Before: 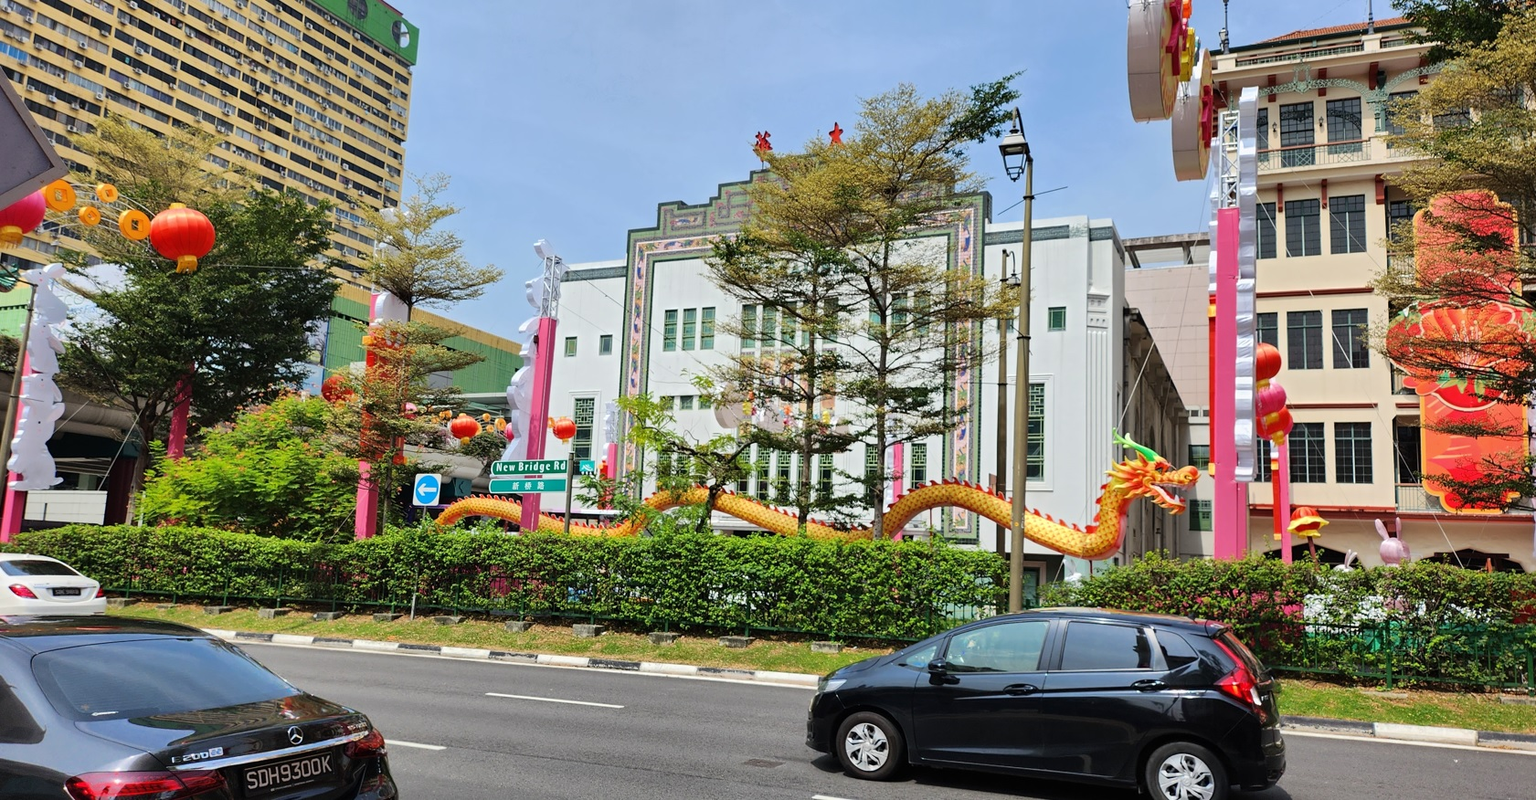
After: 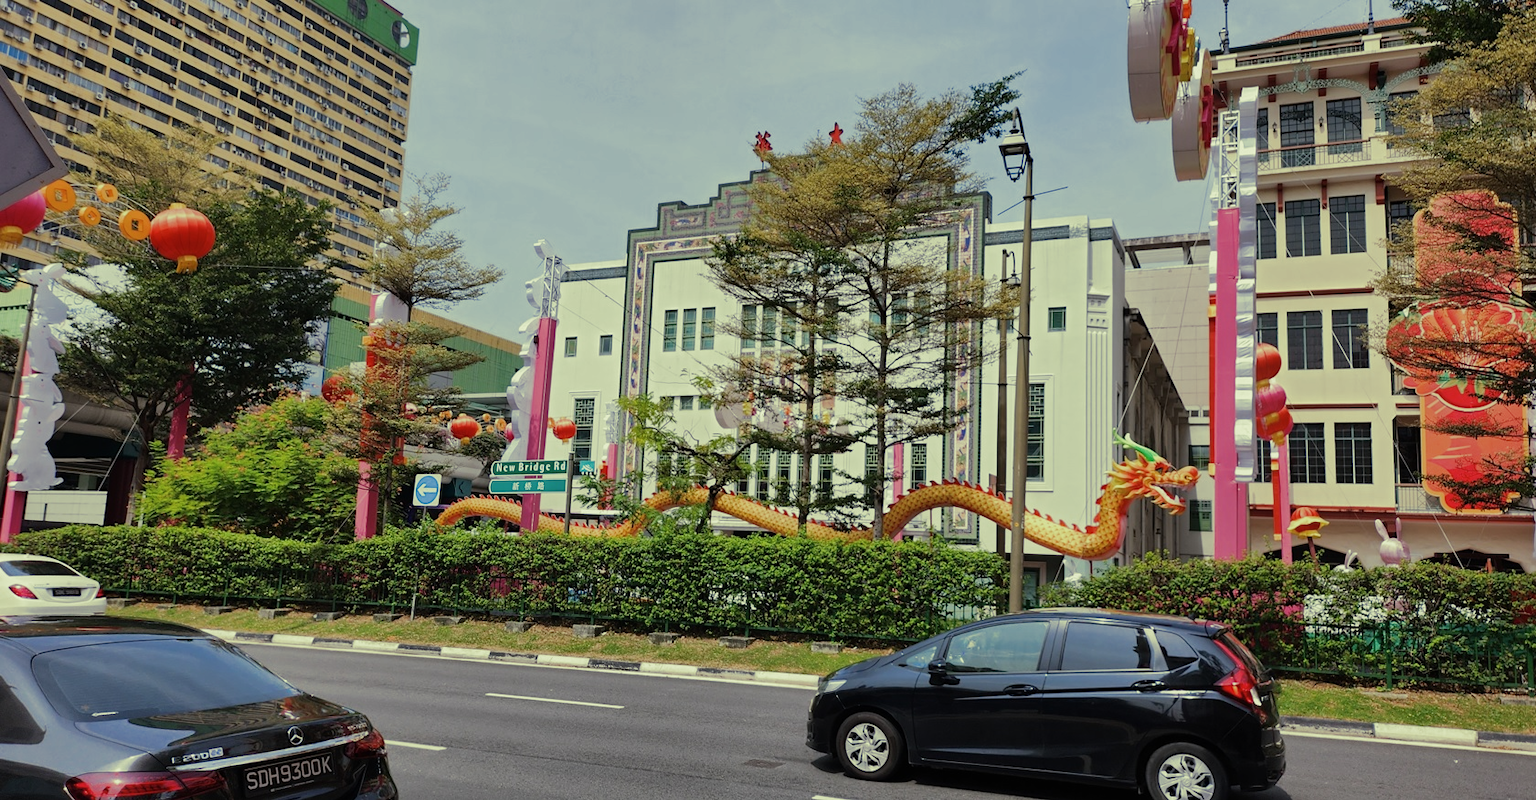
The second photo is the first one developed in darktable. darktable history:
exposure: exposure -0.462 EV, compensate highlight preservation false
split-toning: shadows › hue 290.82°, shadows › saturation 0.34, highlights › saturation 0.38, balance 0, compress 50%
bloom: size 5%, threshold 95%, strength 15%
tone equalizer: on, module defaults
contrast brightness saturation: saturation -0.05
